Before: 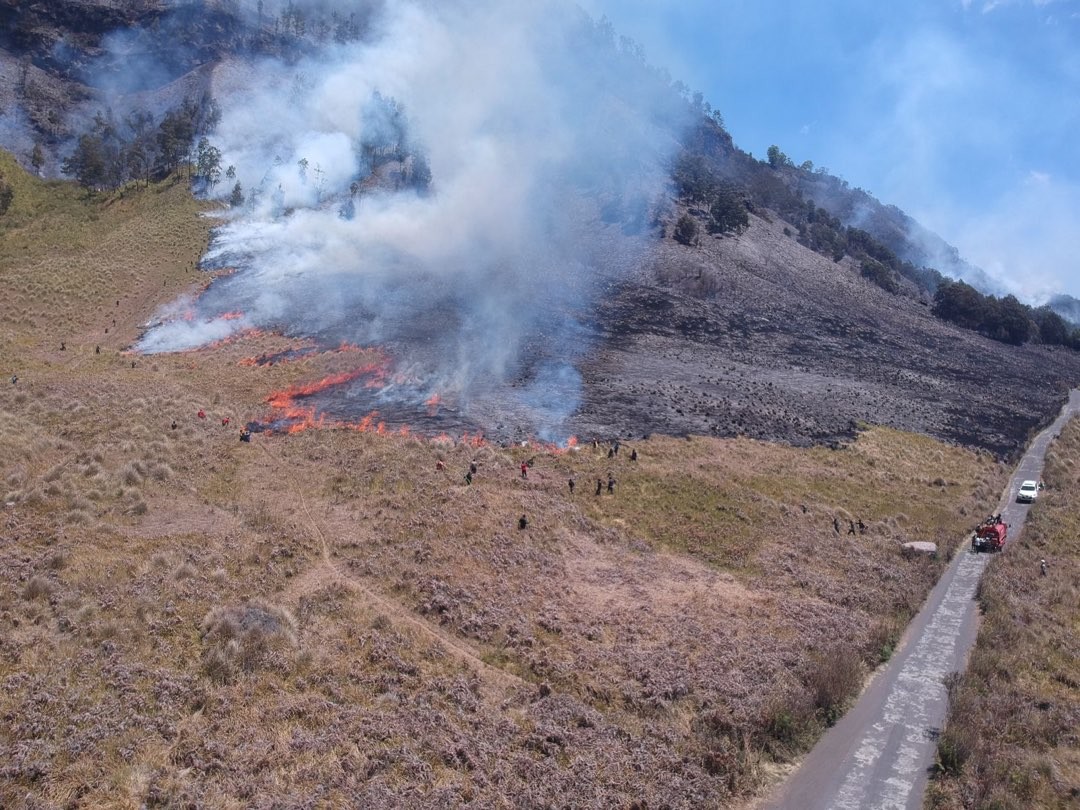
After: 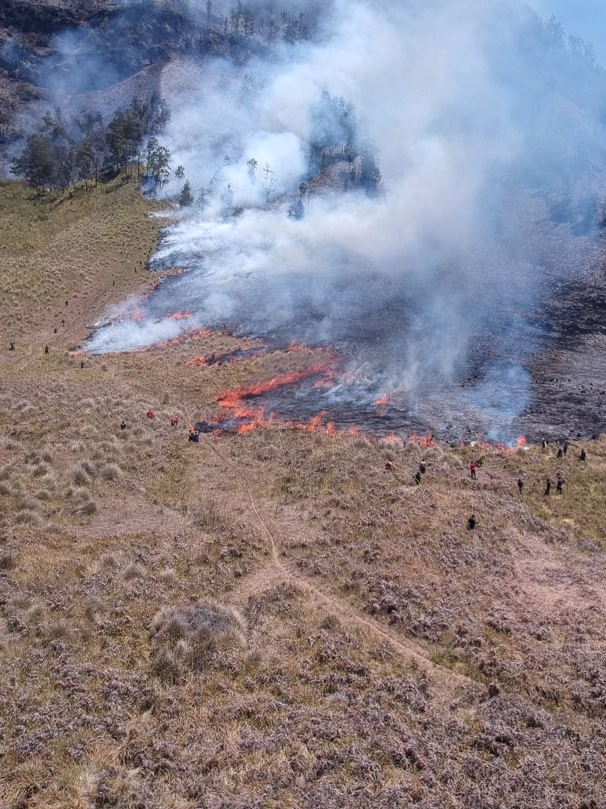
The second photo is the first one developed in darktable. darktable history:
exposure: compensate highlight preservation false
crop: left 4.802%, right 39.035%
local contrast: on, module defaults
